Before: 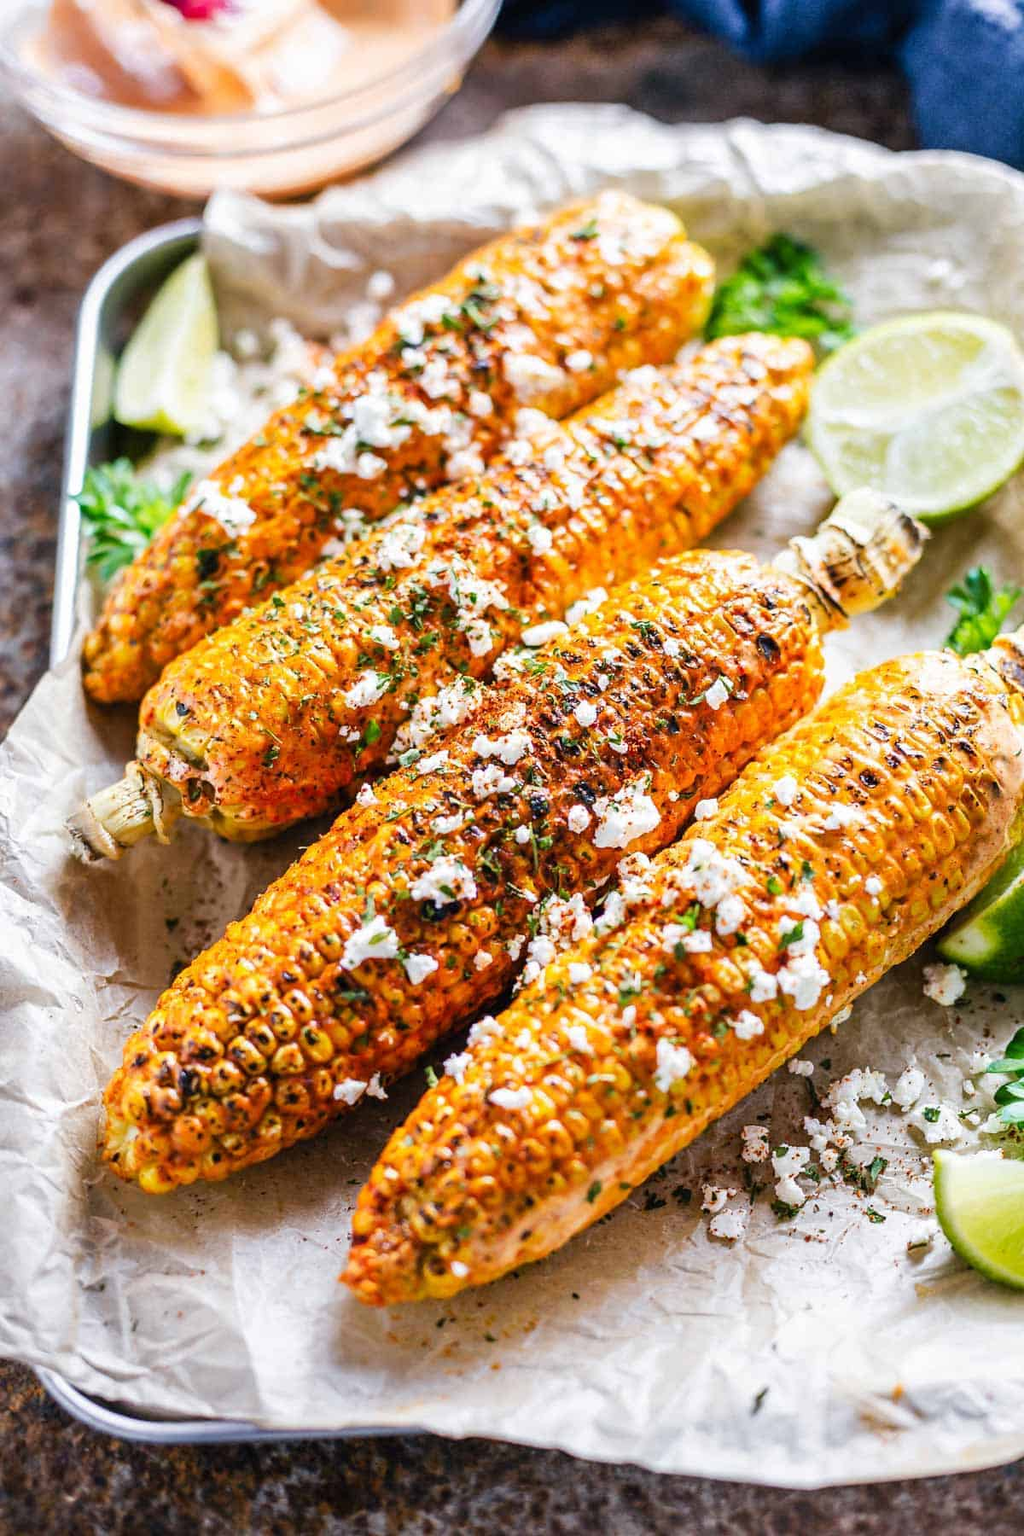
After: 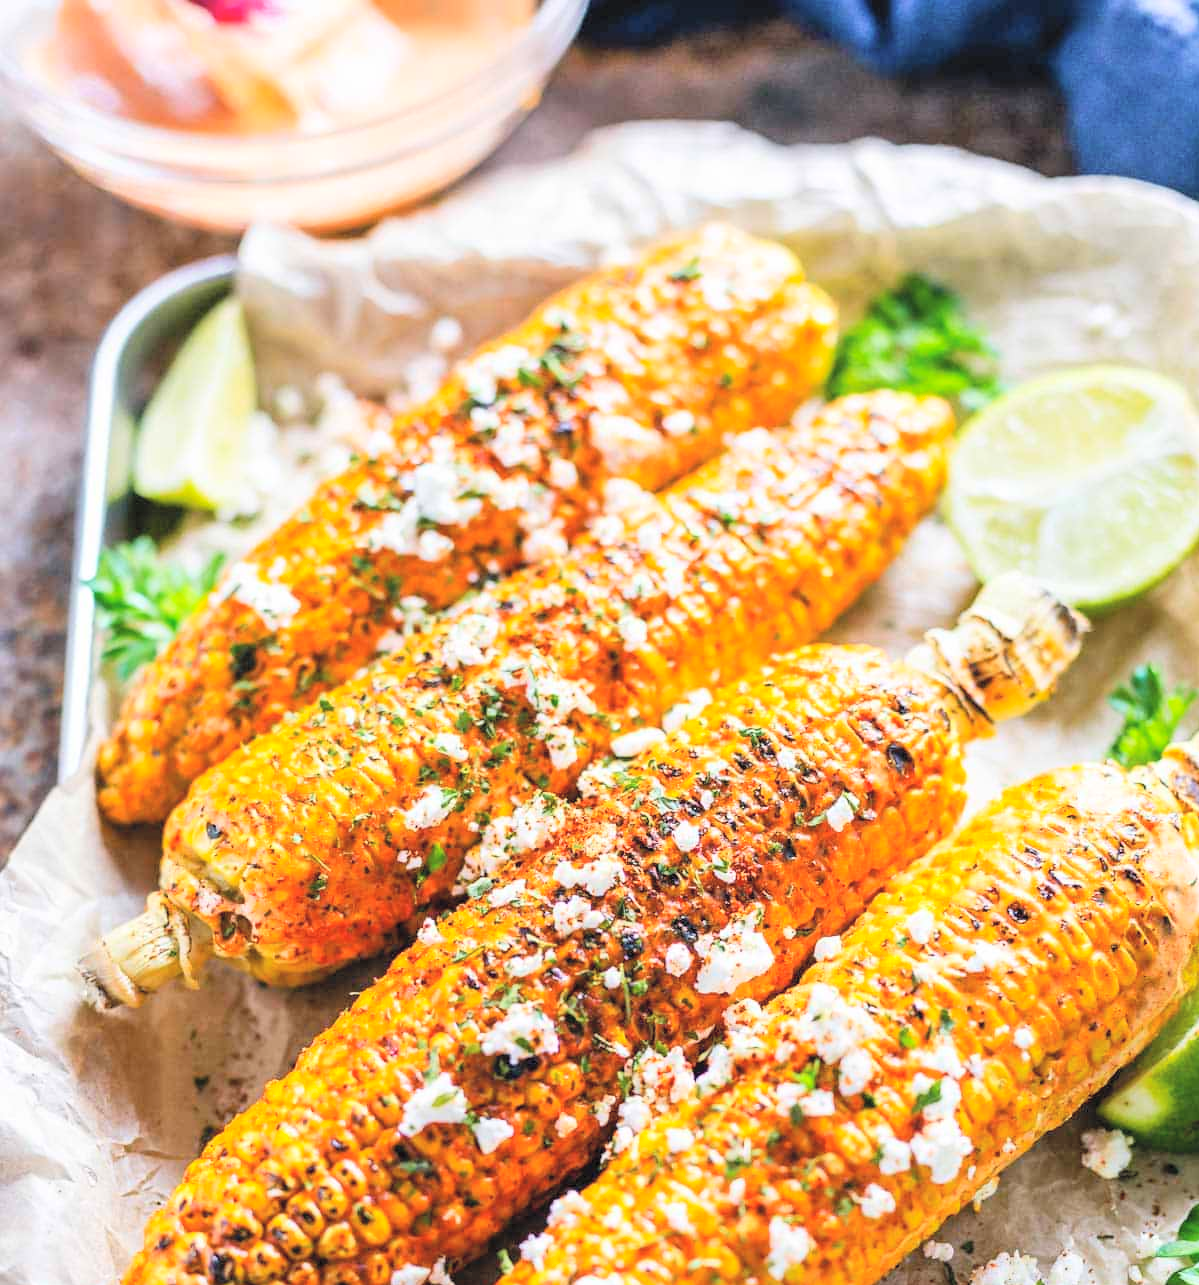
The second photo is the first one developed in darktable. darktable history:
contrast brightness saturation: contrast 0.1, brightness 0.3, saturation 0.14
crop: bottom 28.576%
exposure: compensate highlight preservation false
